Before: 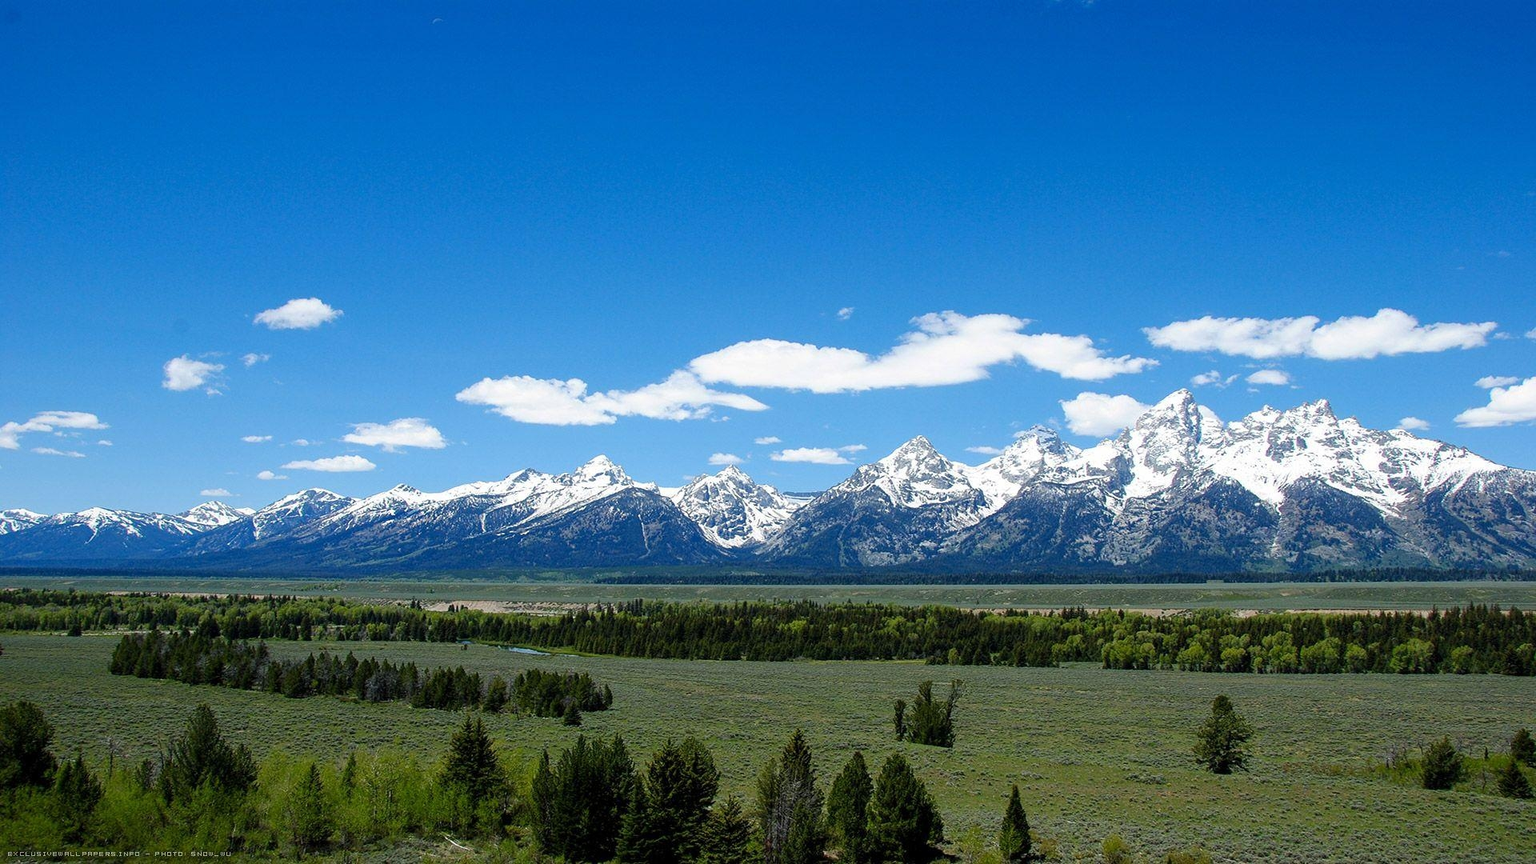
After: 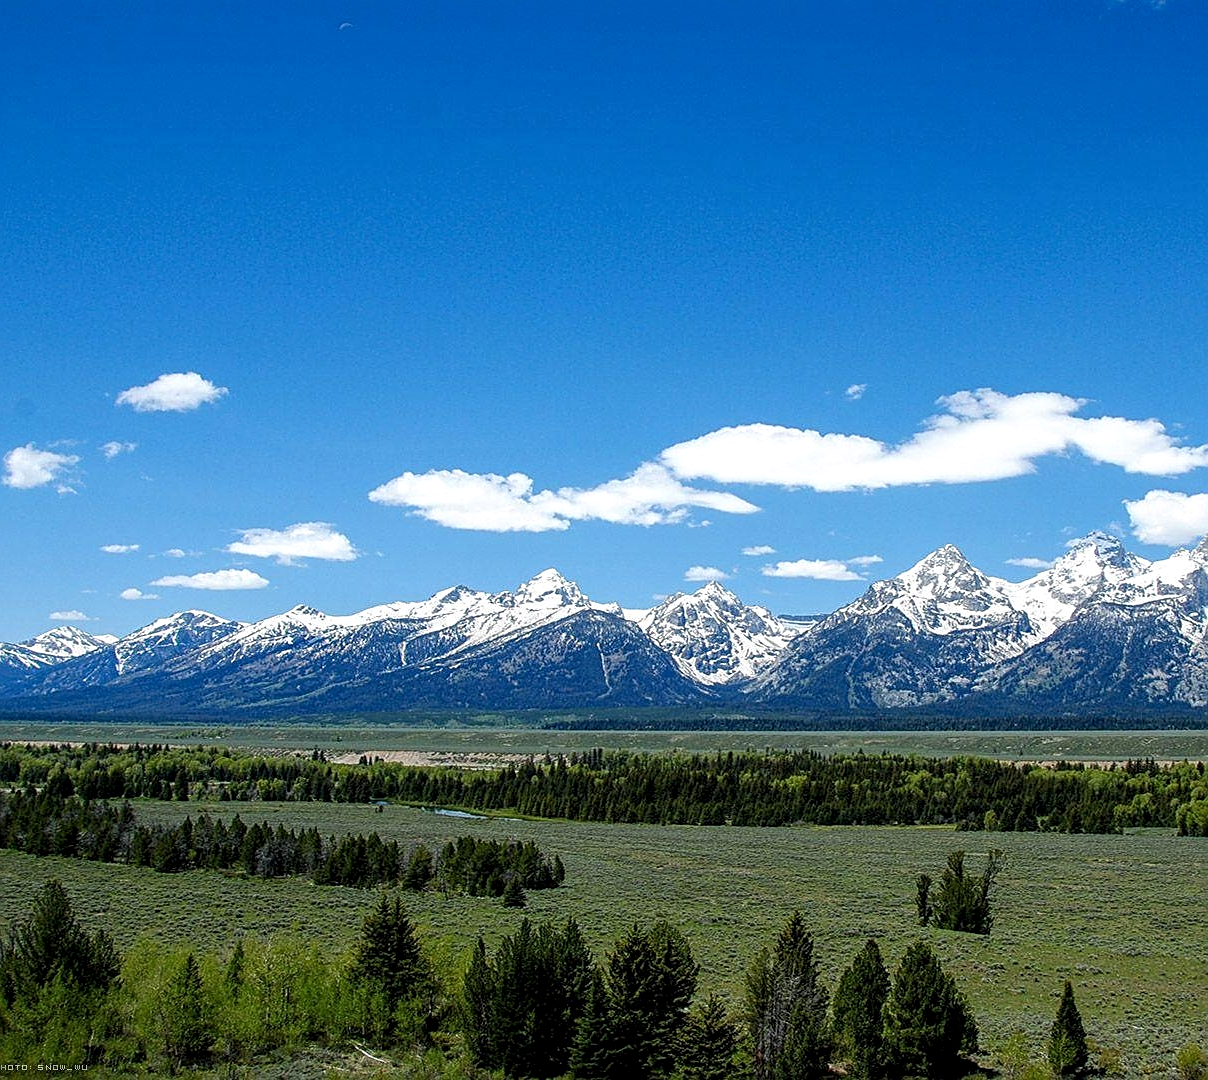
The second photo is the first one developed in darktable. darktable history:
local contrast: on, module defaults
crop: left 10.51%, right 26.556%
sharpen: on, module defaults
